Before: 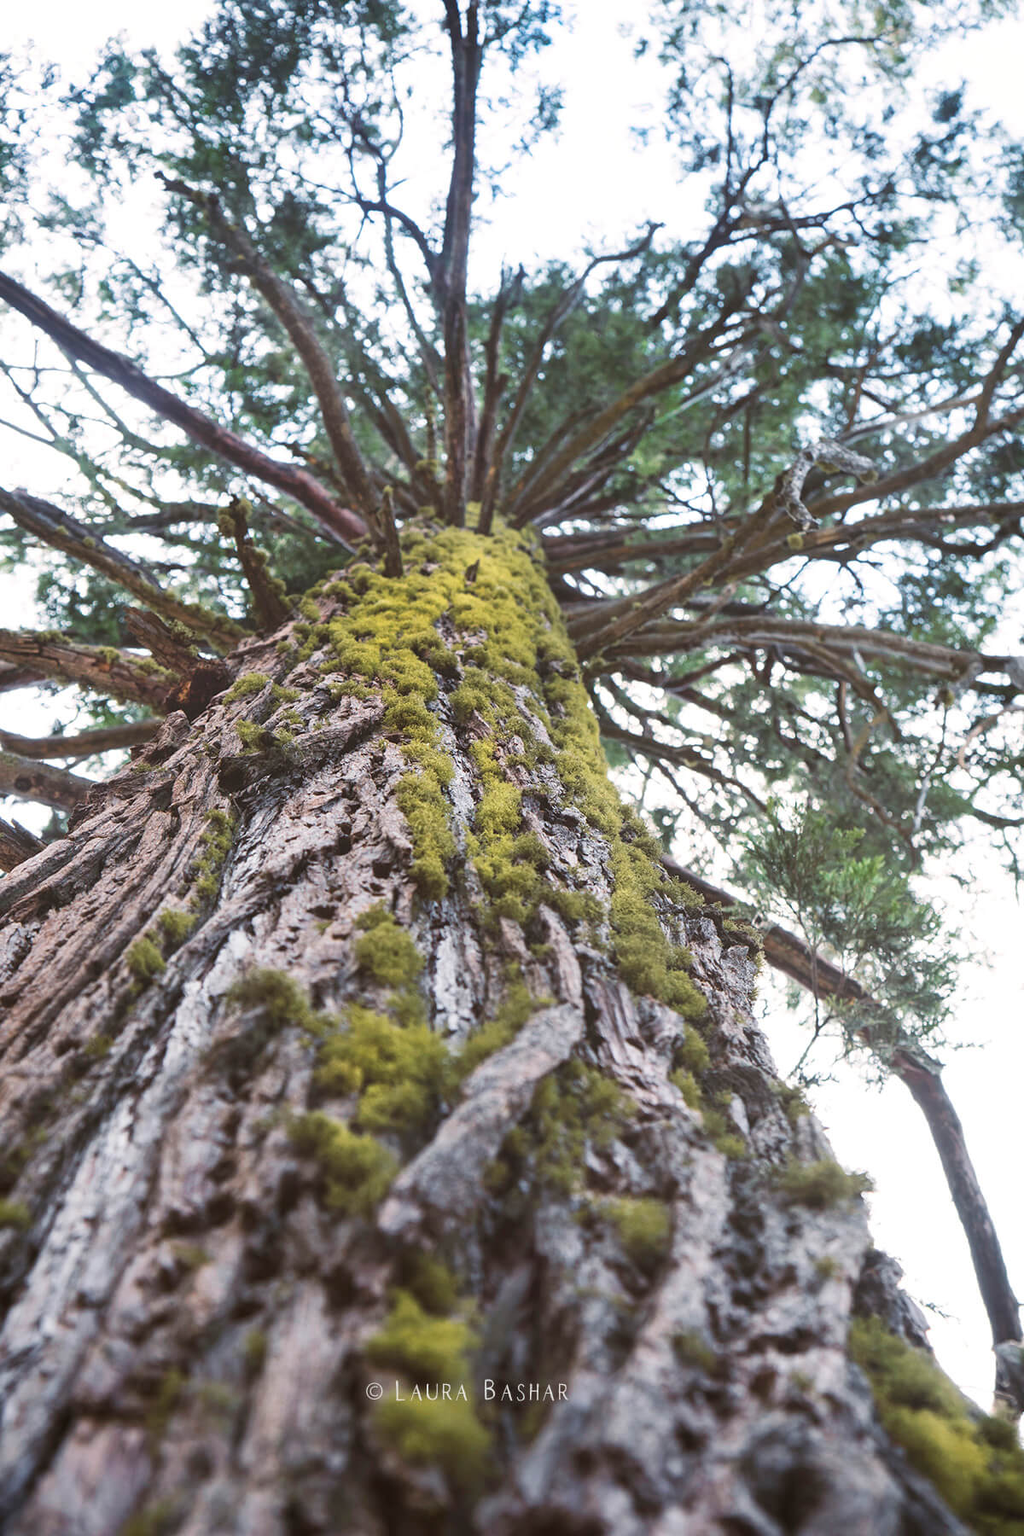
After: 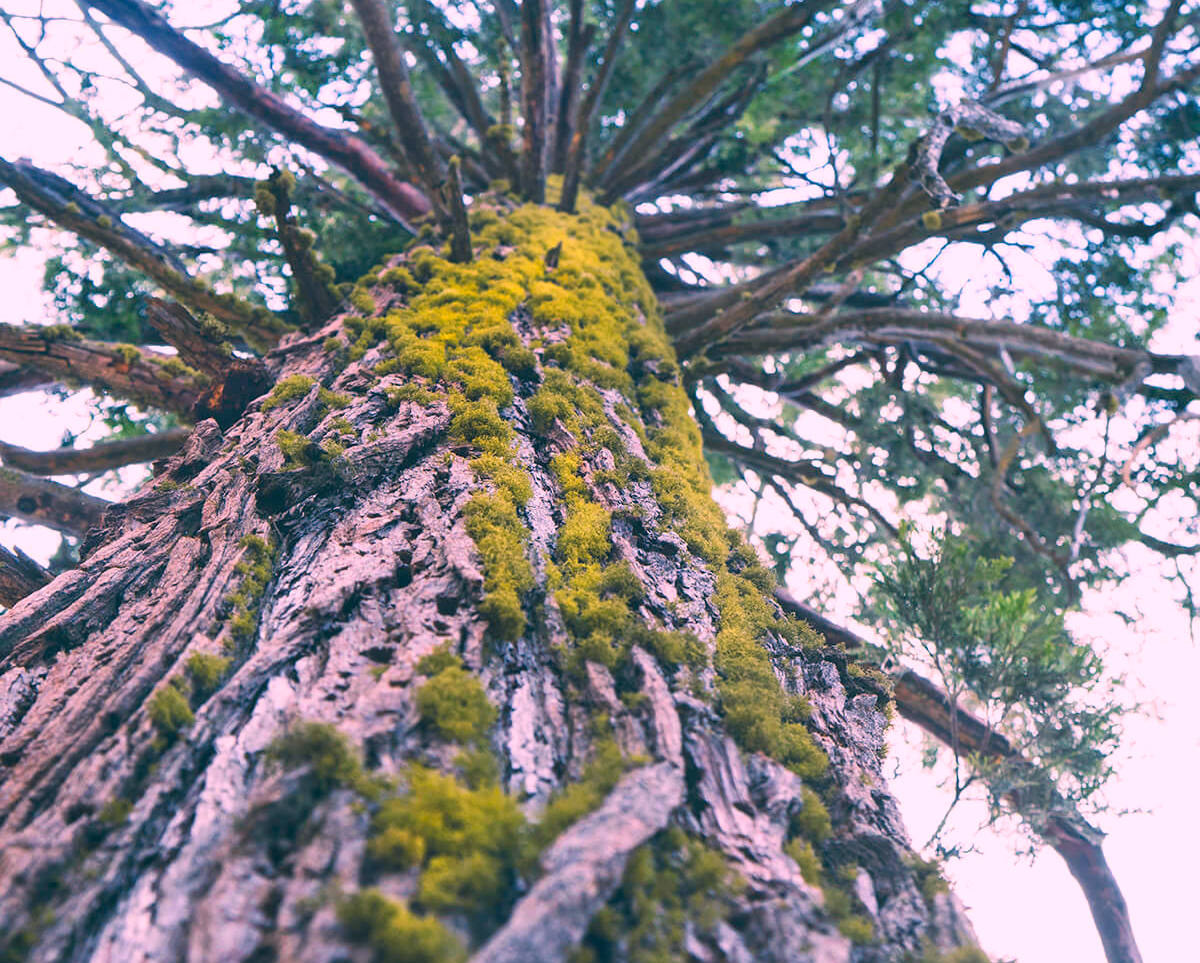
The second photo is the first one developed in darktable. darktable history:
color correction: highlights a* 17.03, highlights b* 0.205, shadows a* -15.38, shadows b* -14.56, saturation 1.5
crop and rotate: top 23.043%, bottom 23.437%
